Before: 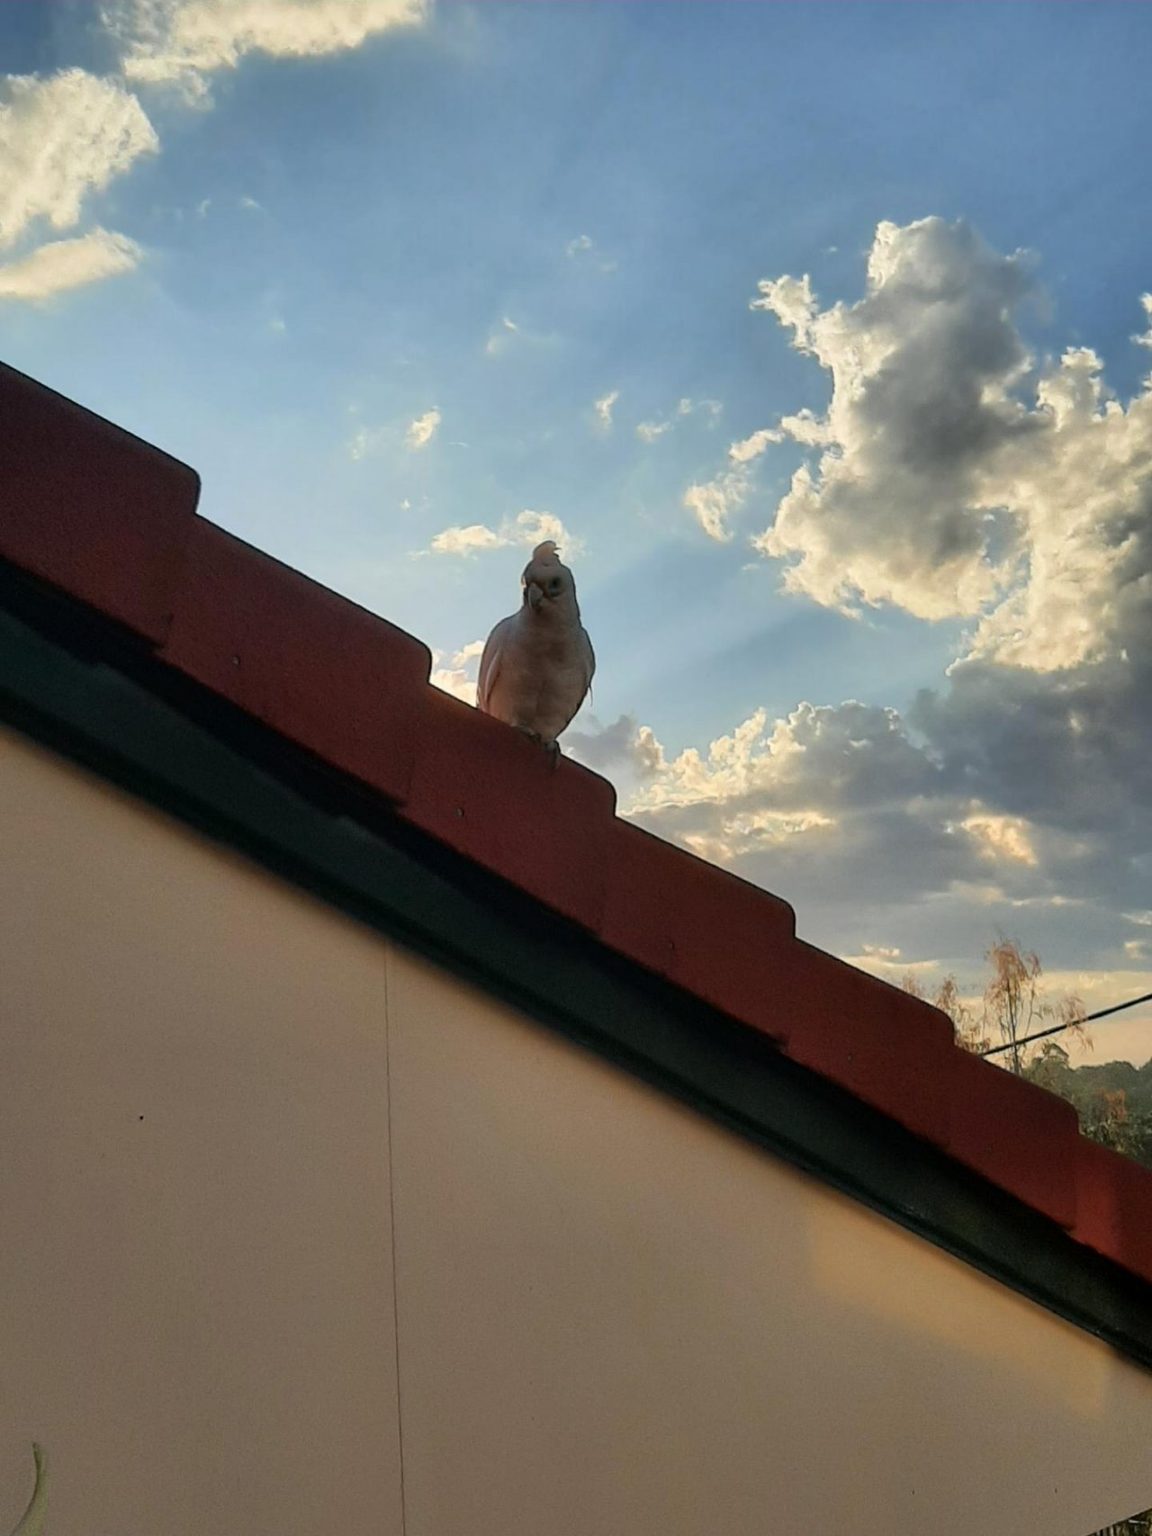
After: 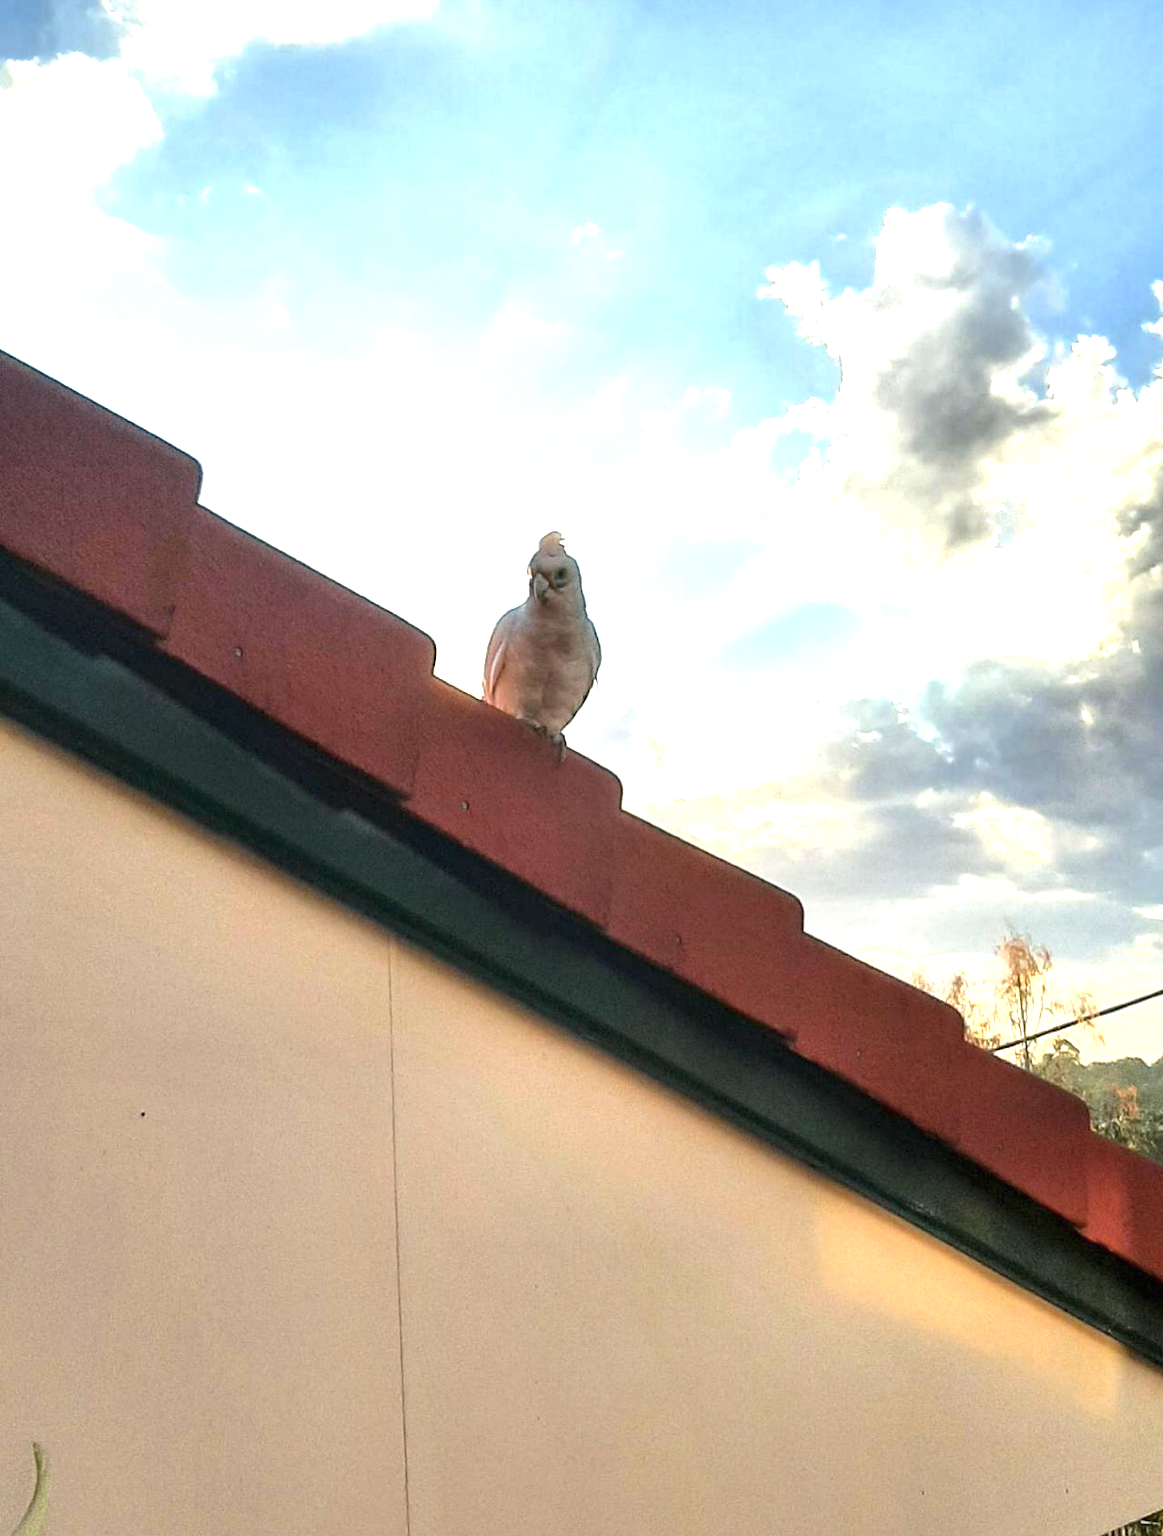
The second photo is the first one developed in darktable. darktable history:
local contrast: on, module defaults
exposure: black level correction 0, exposure 1.7 EV, compensate exposure bias true, compensate highlight preservation false
crop: top 1.049%, right 0.001%
